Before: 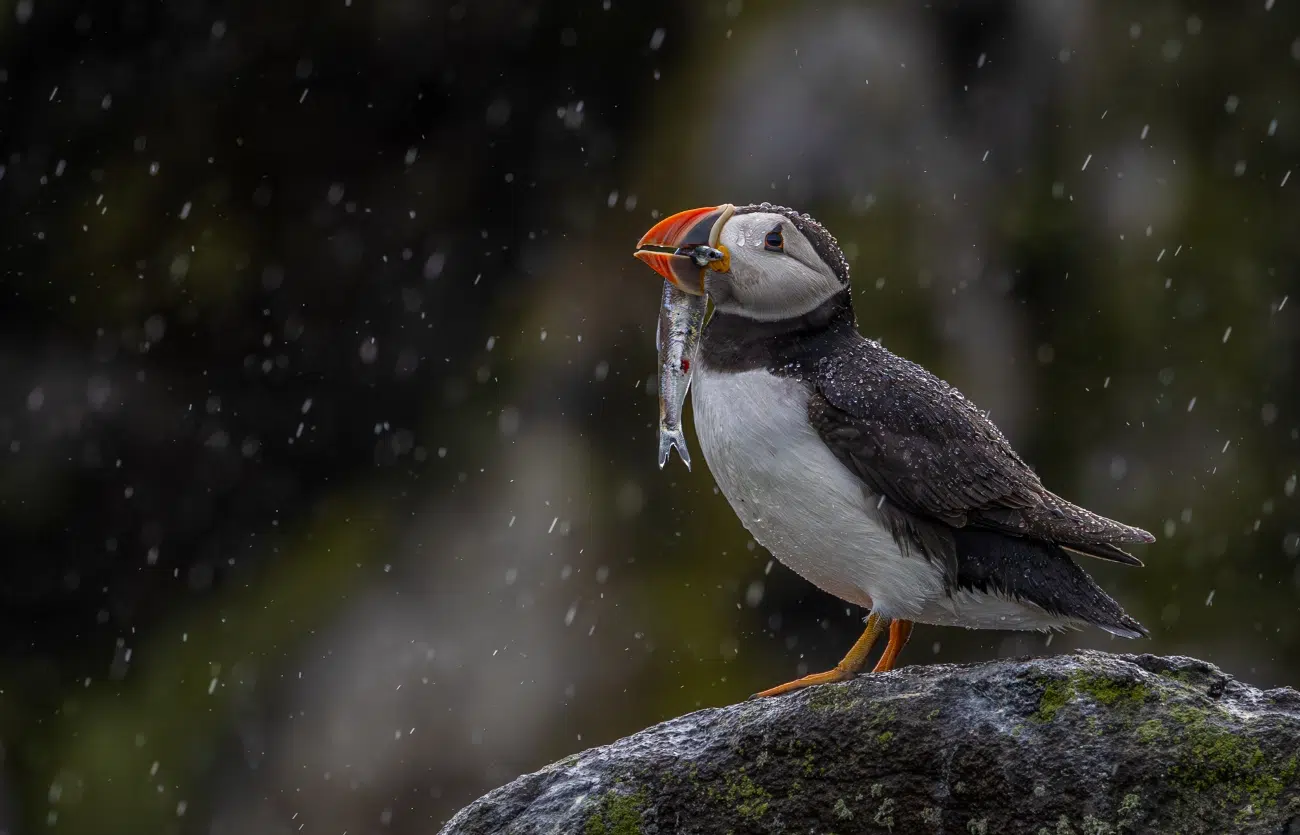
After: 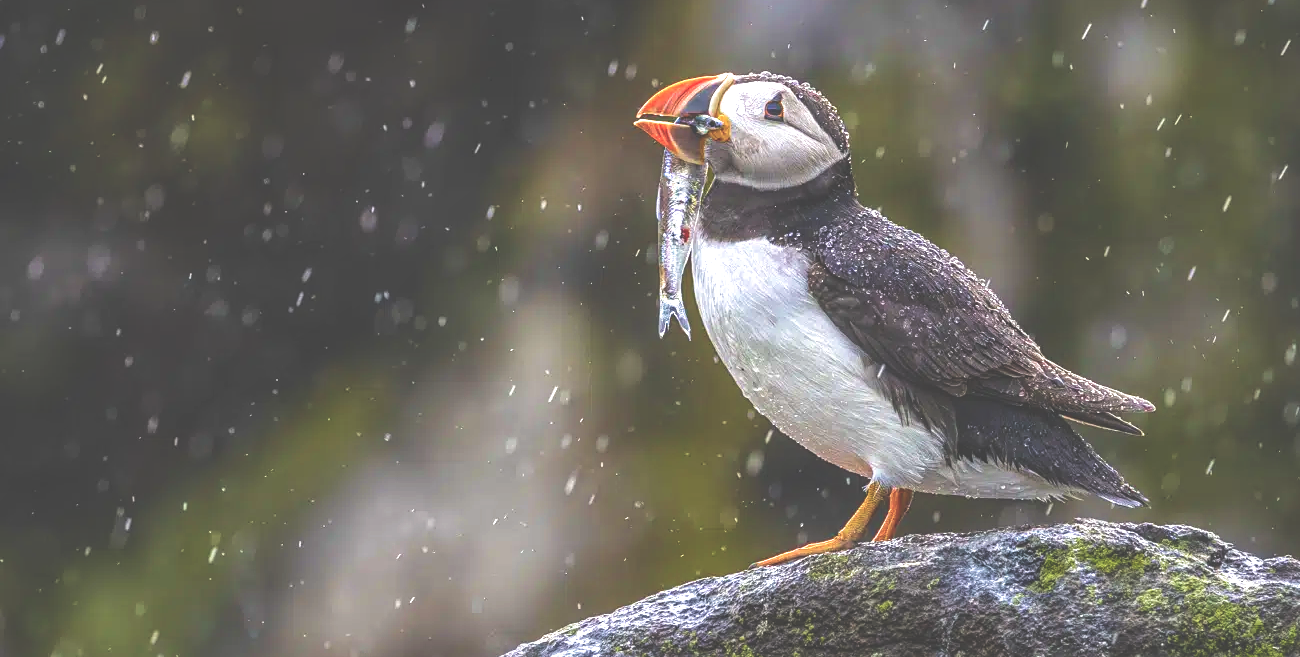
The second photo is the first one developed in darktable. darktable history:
local contrast: on, module defaults
sharpen: amount 0.2
velvia: strength 45%
exposure: black level correction -0.023, exposure 1.397 EV, compensate highlight preservation false
crop and rotate: top 15.774%, bottom 5.506%
